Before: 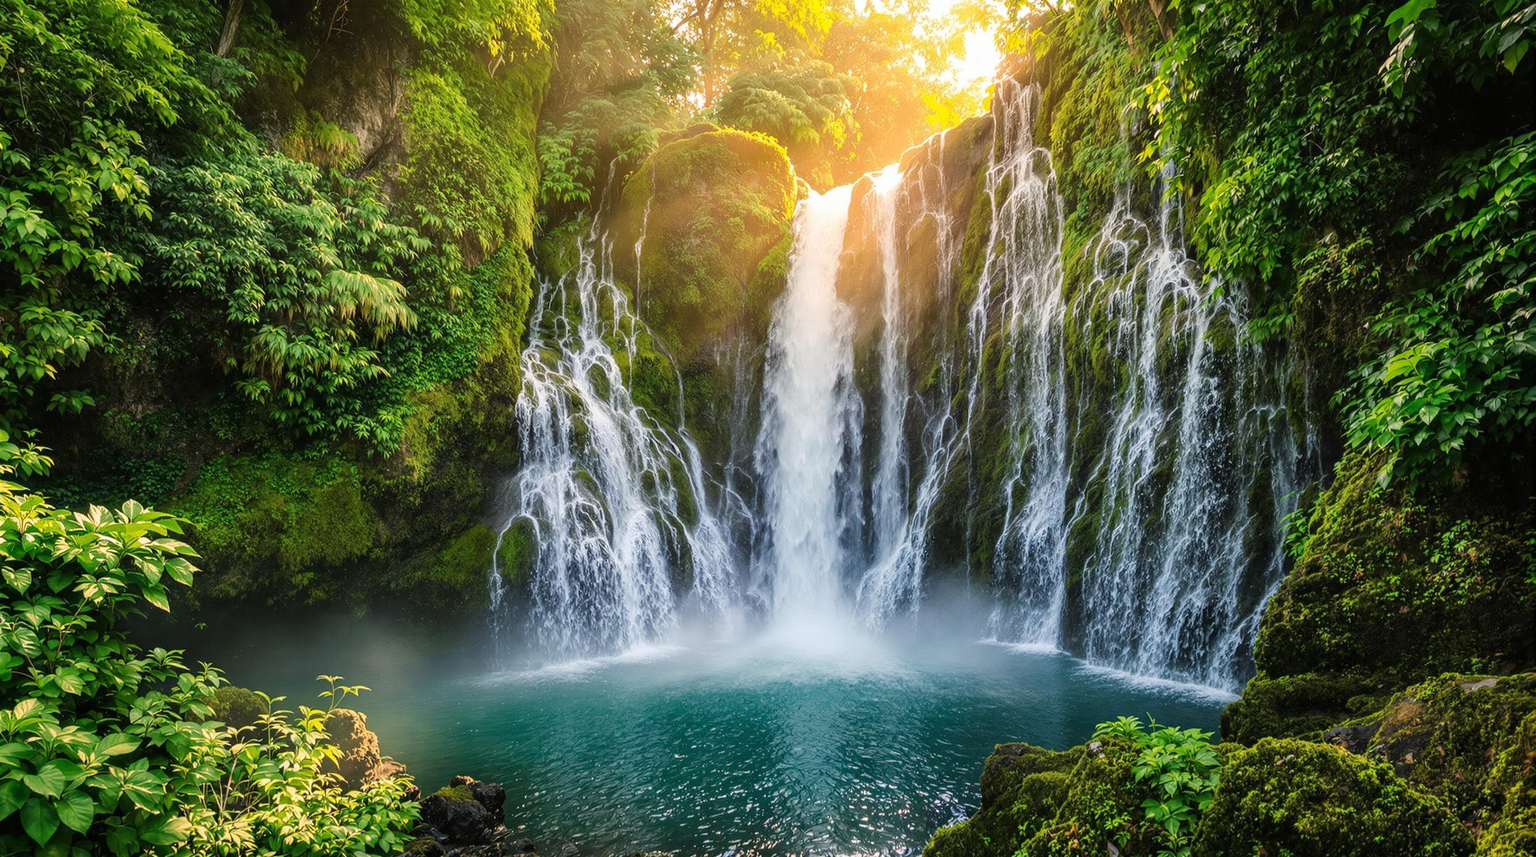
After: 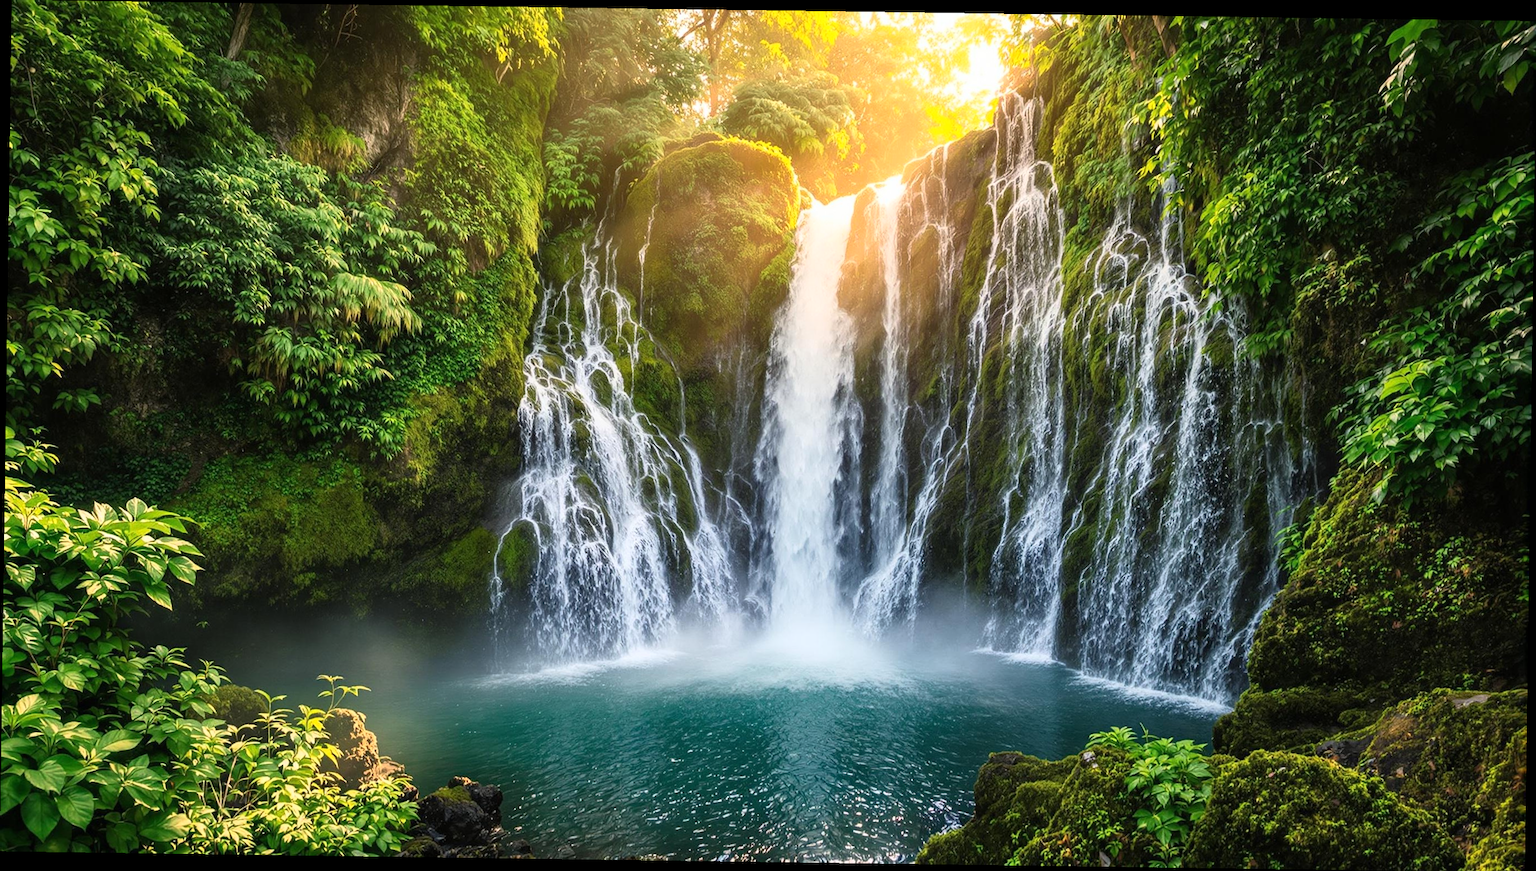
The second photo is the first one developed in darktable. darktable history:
rotate and perspective: rotation 0.8°, automatic cropping off
base curve: curves: ch0 [(0, 0) (0.257, 0.25) (0.482, 0.586) (0.757, 0.871) (1, 1)]
